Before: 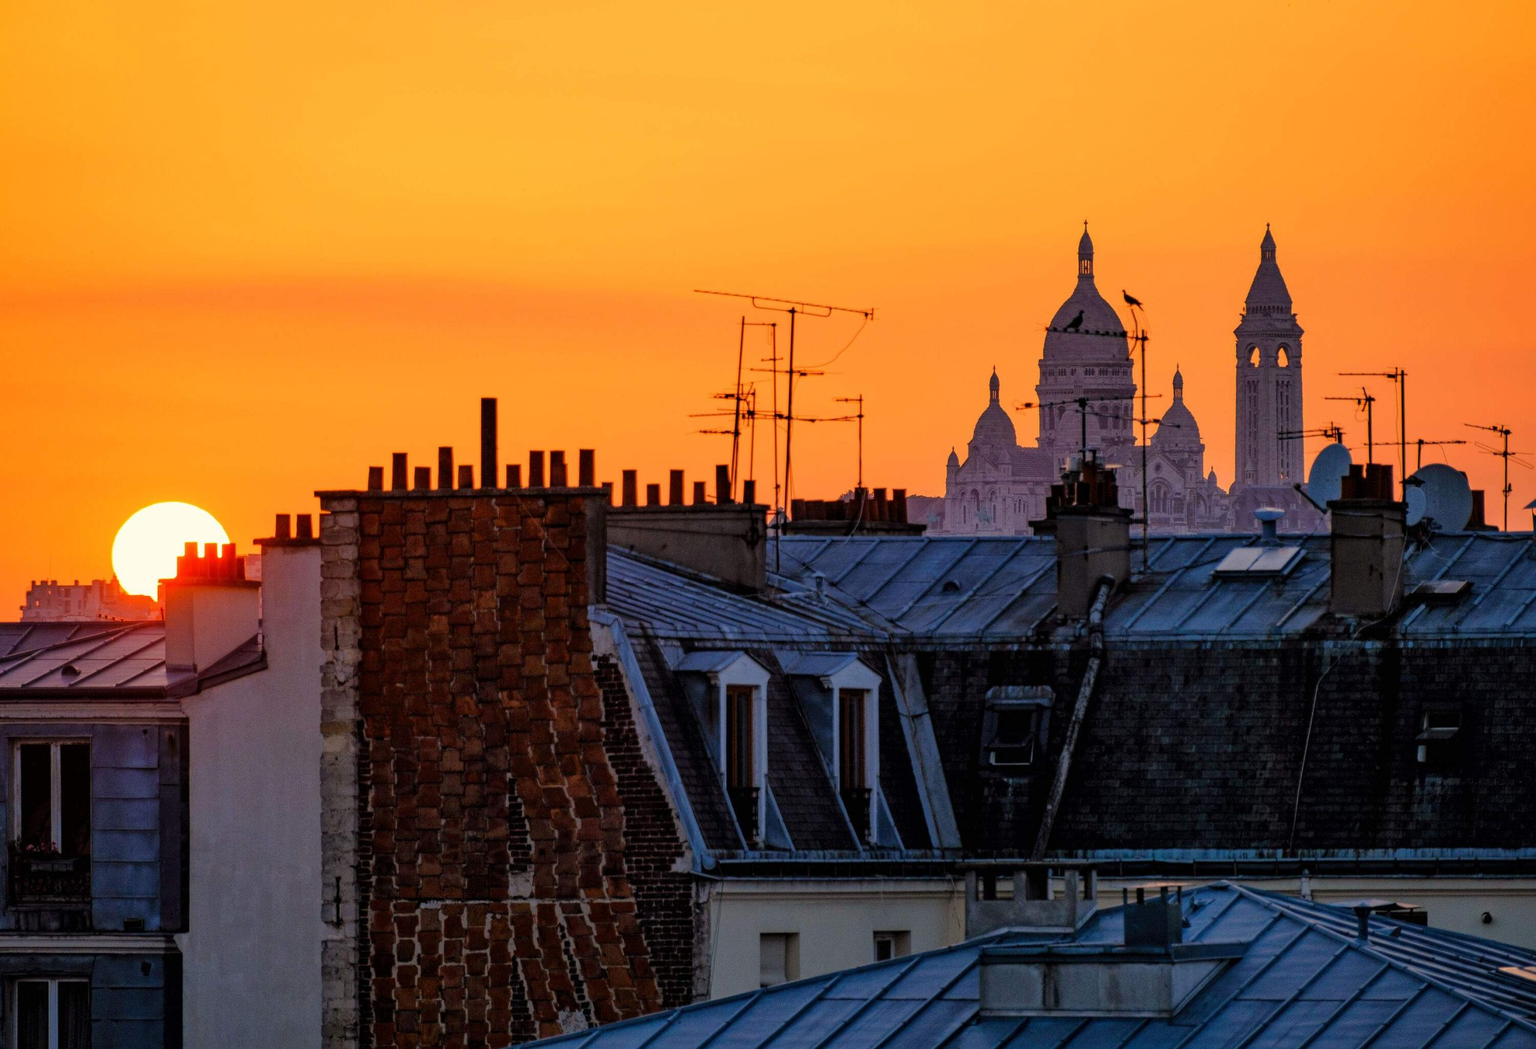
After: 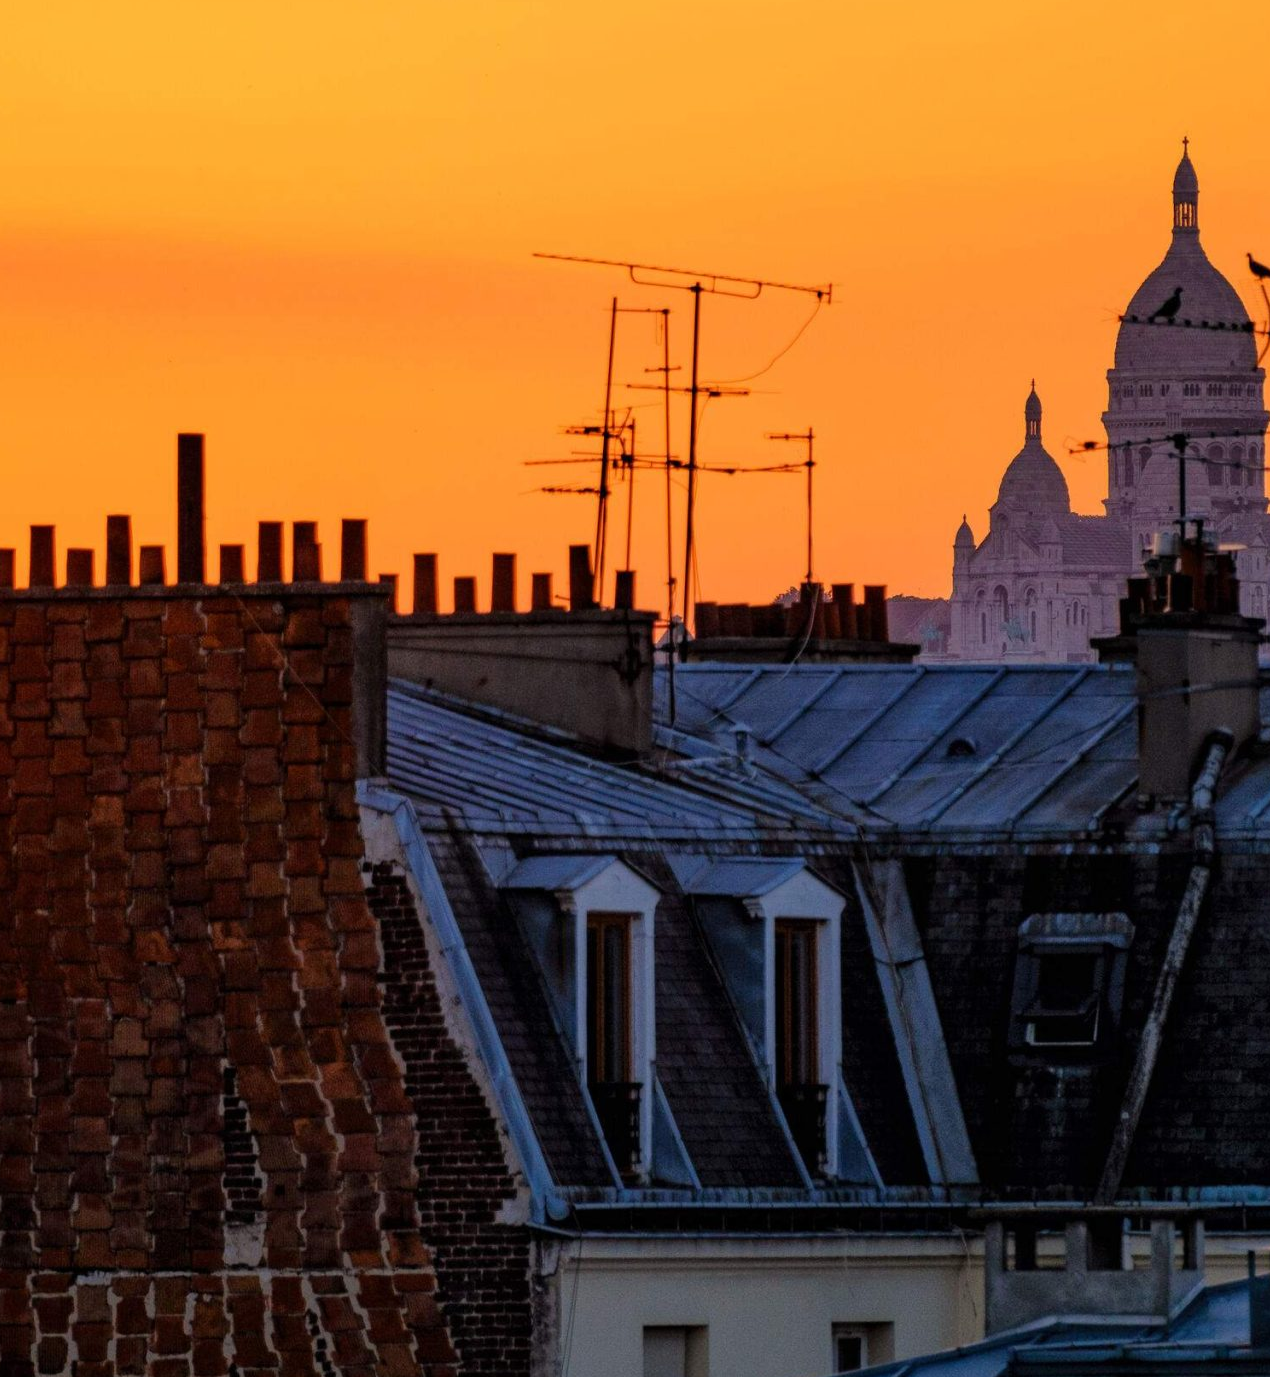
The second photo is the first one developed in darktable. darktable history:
crop and rotate: angle 0.015°, left 24.375%, top 13.164%, right 25.992%, bottom 8.032%
